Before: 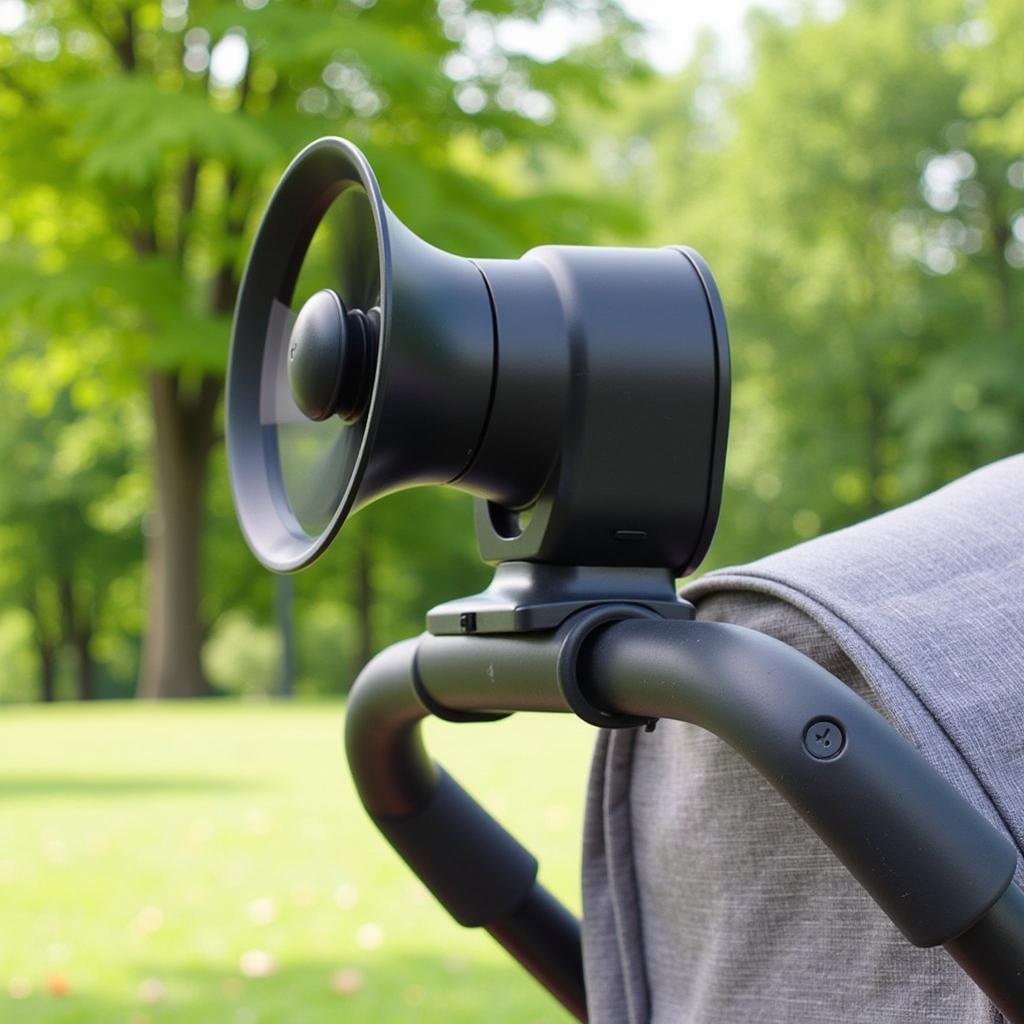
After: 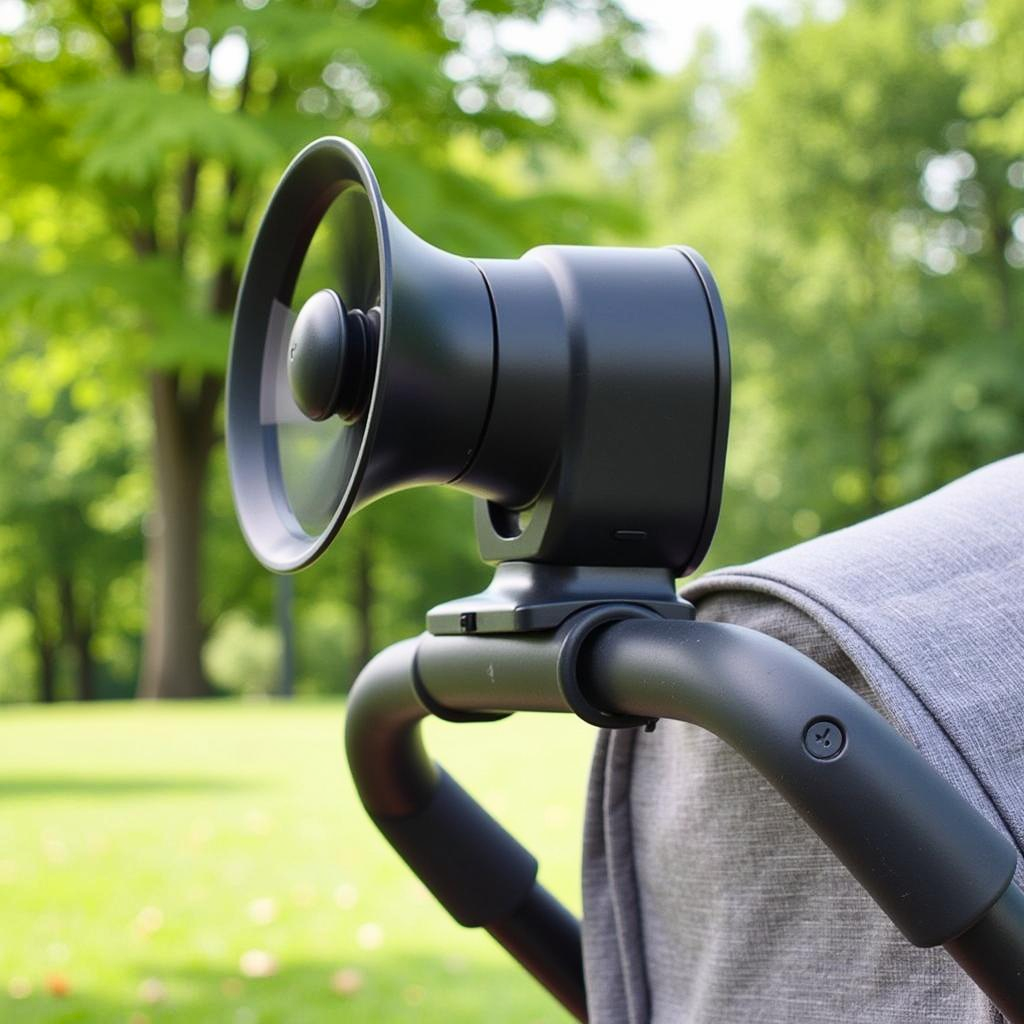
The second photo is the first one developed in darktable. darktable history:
contrast brightness saturation: contrast 0.154, brightness 0.051
shadows and highlights: shadows 40.27, highlights -53.84, low approximation 0.01, soften with gaussian
